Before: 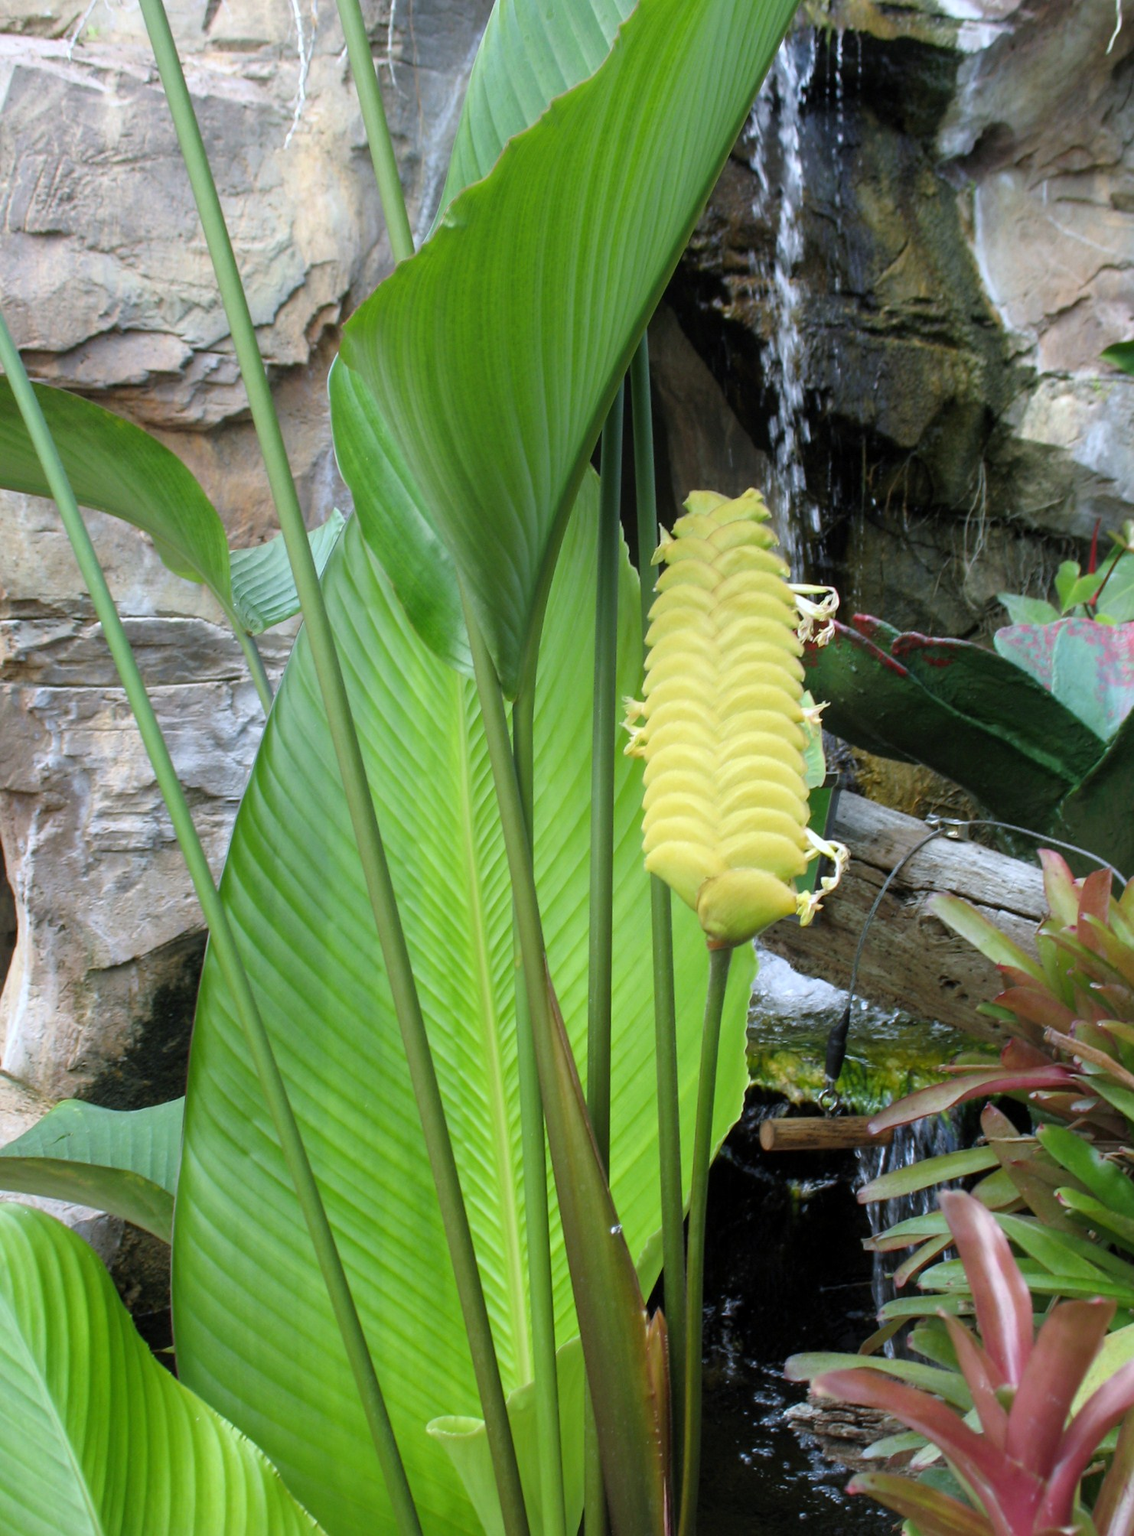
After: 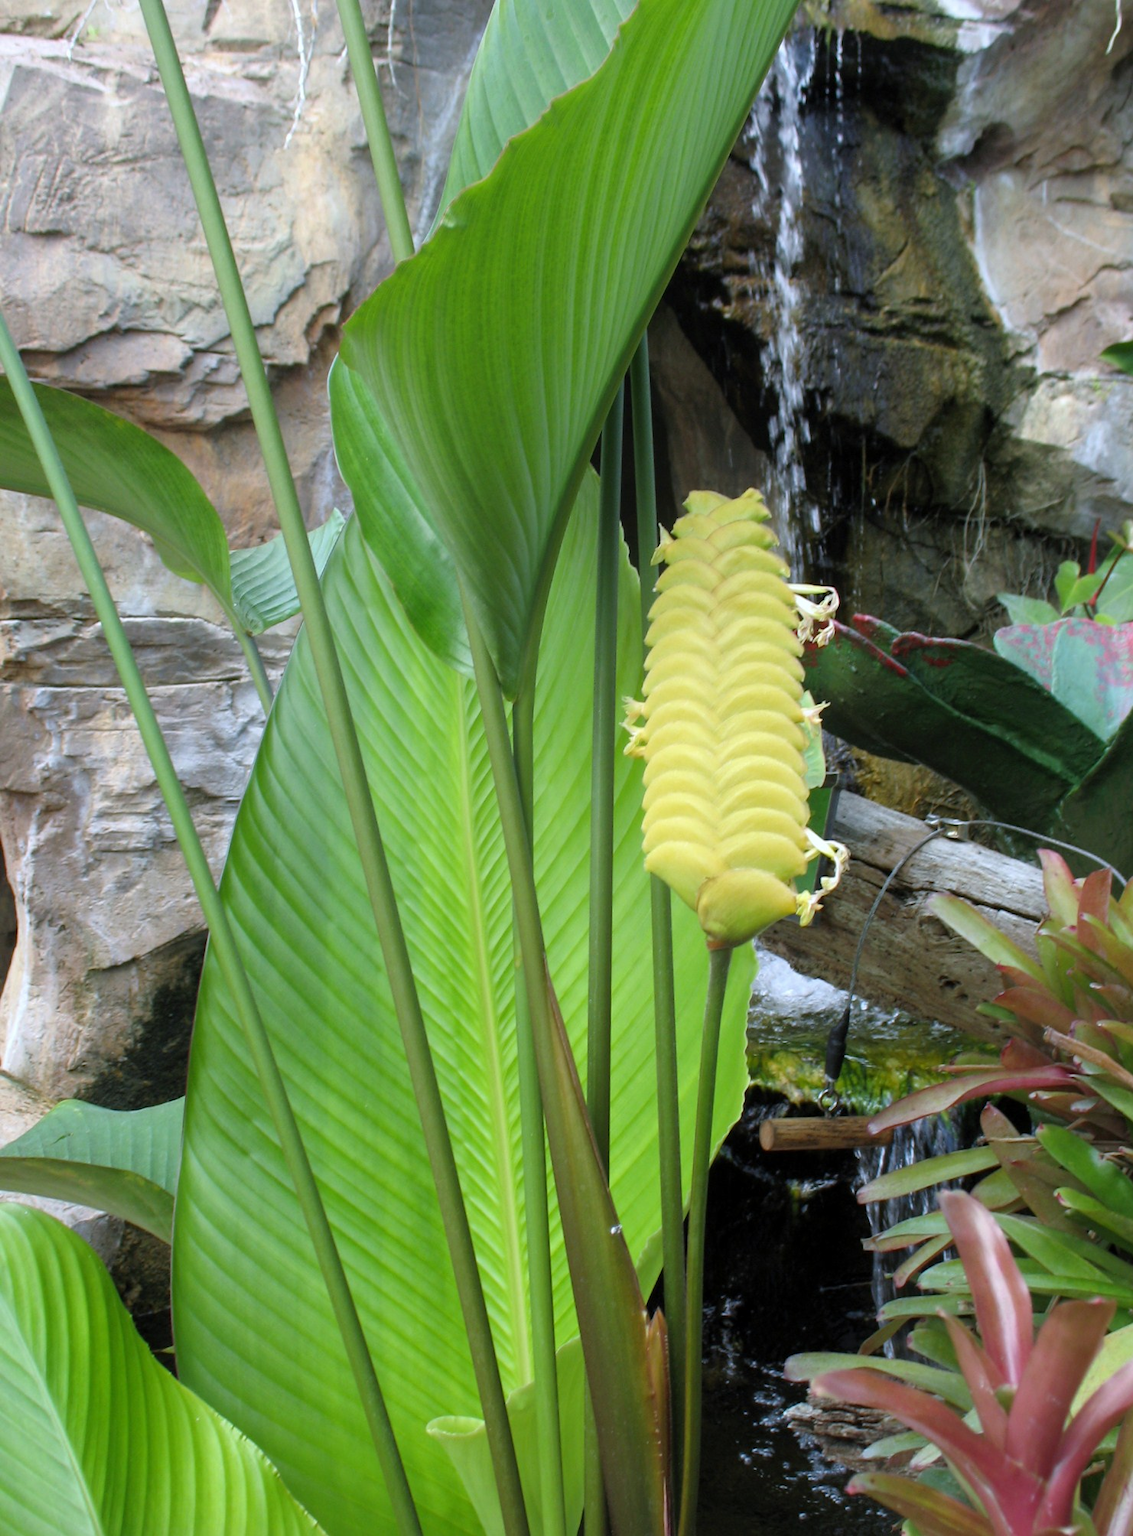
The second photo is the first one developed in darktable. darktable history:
shadows and highlights: radius 126.72, shadows 21.28, highlights -21.7, highlights color adjustment 0.711%, low approximation 0.01
